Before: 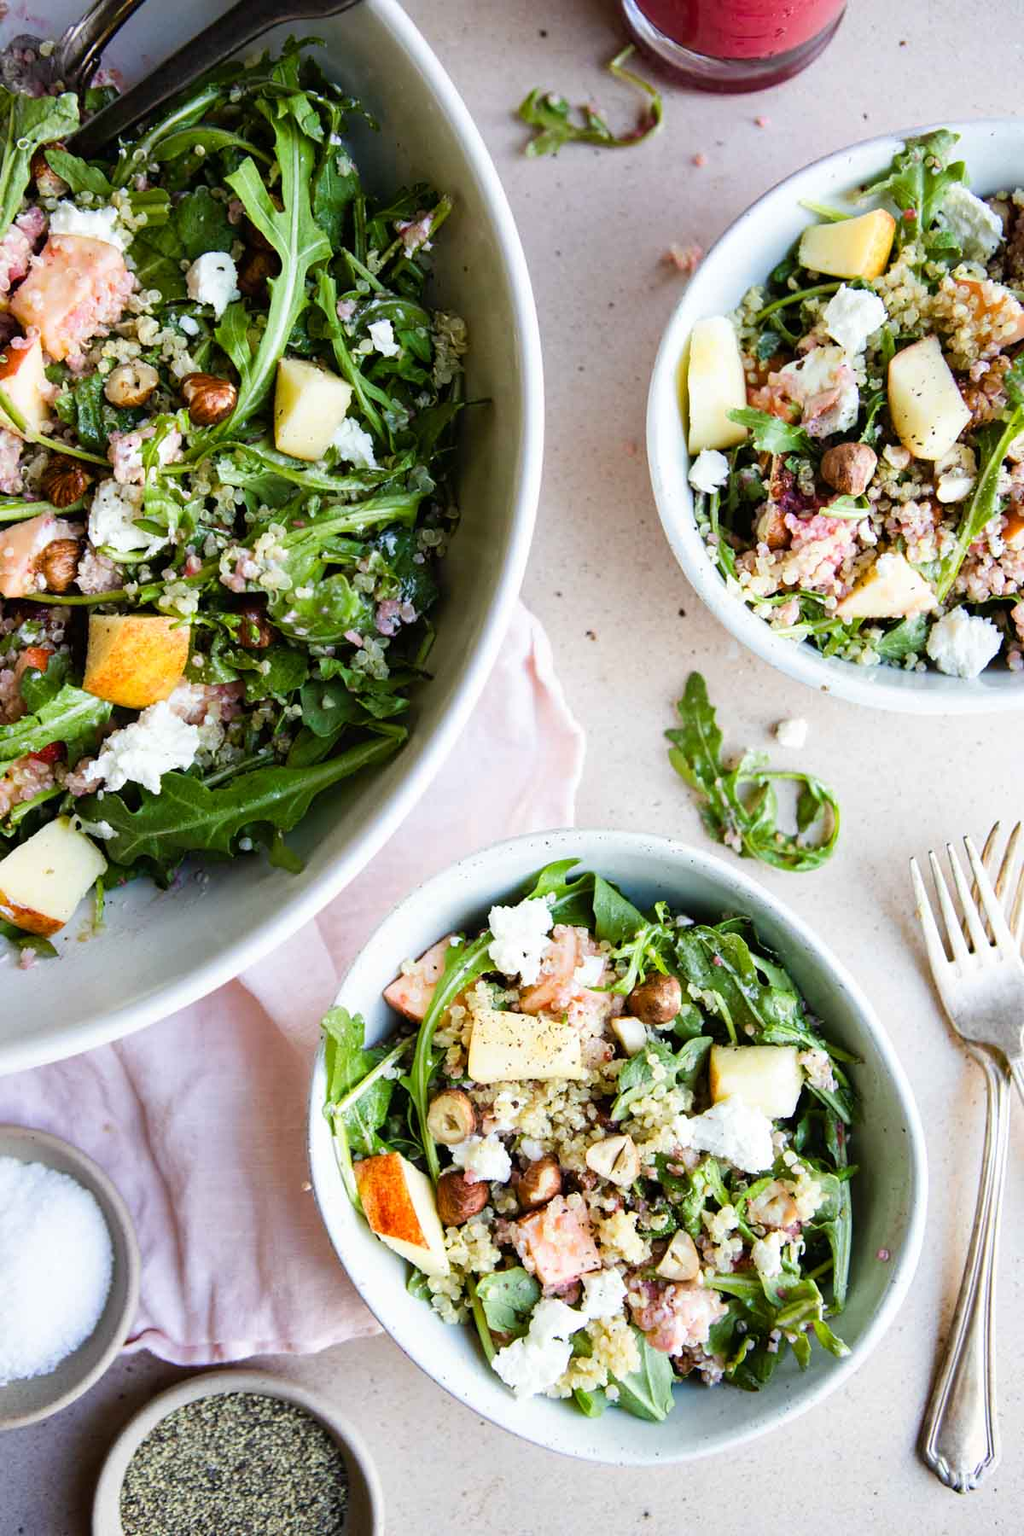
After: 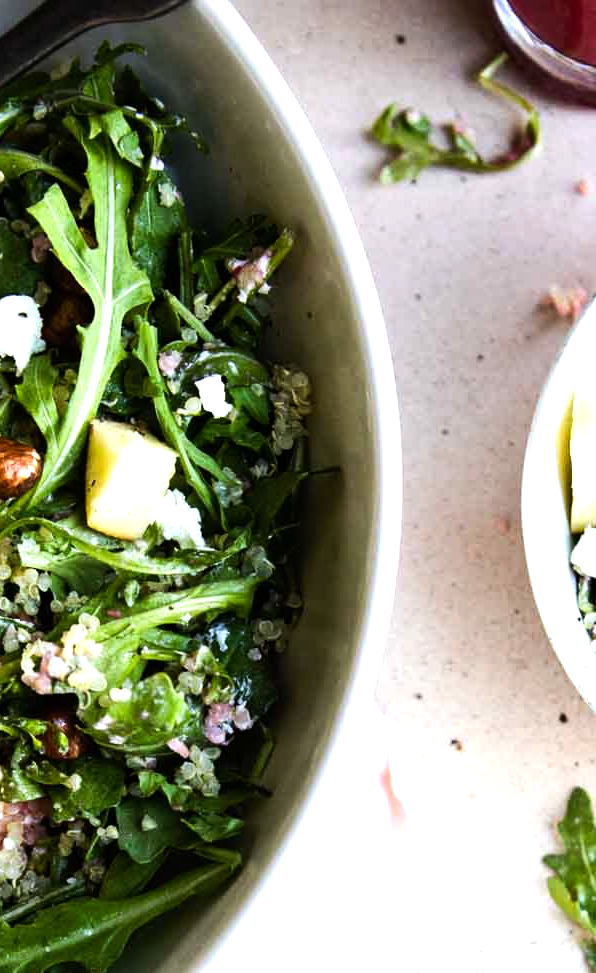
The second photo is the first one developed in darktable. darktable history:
crop: left 19.688%, right 30.59%, bottom 45.899%
tone equalizer: -8 EV -0.763 EV, -7 EV -0.676 EV, -6 EV -0.61 EV, -5 EV -0.36 EV, -3 EV 0.399 EV, -2 EV 0.6 EV, -1 EV 0.685 EV, +0 EV 0.759 EV, edges refinement/feathering 500, mask exposure compensation -1.57 EV, preserve details no
